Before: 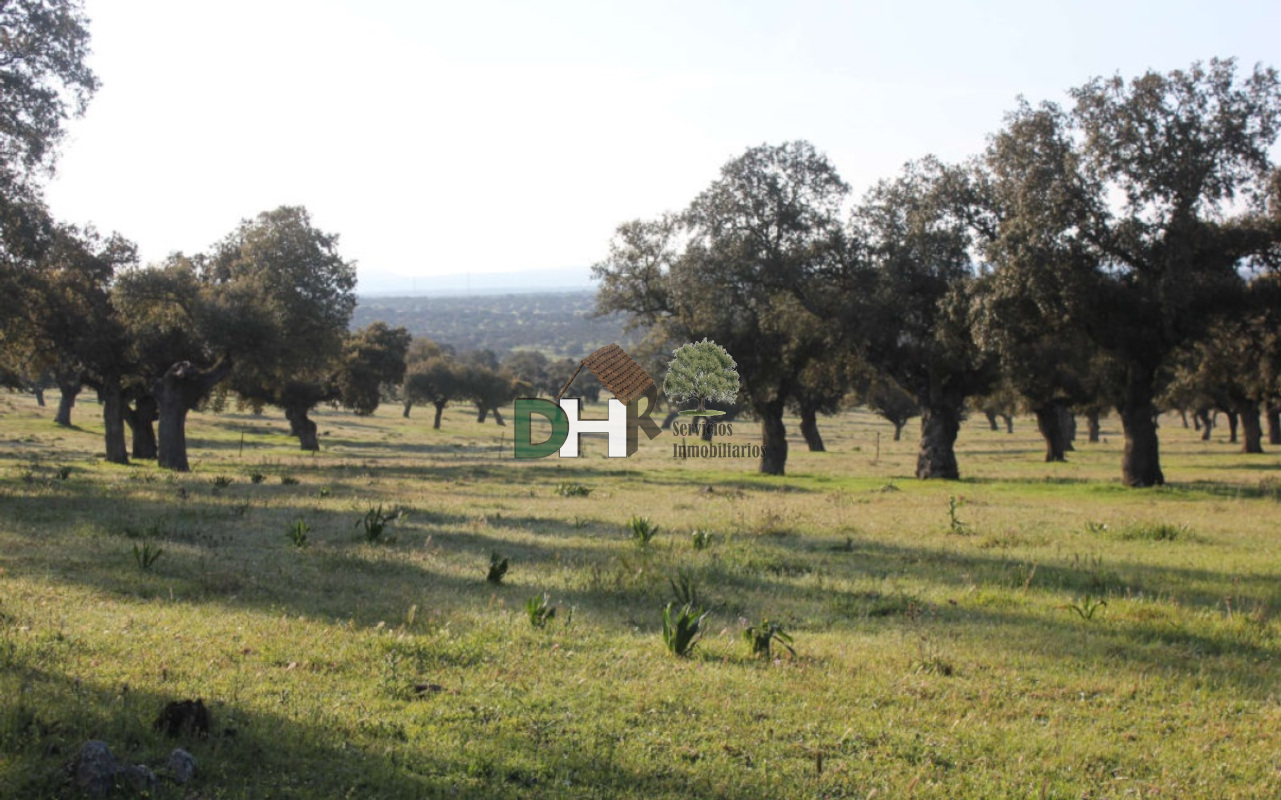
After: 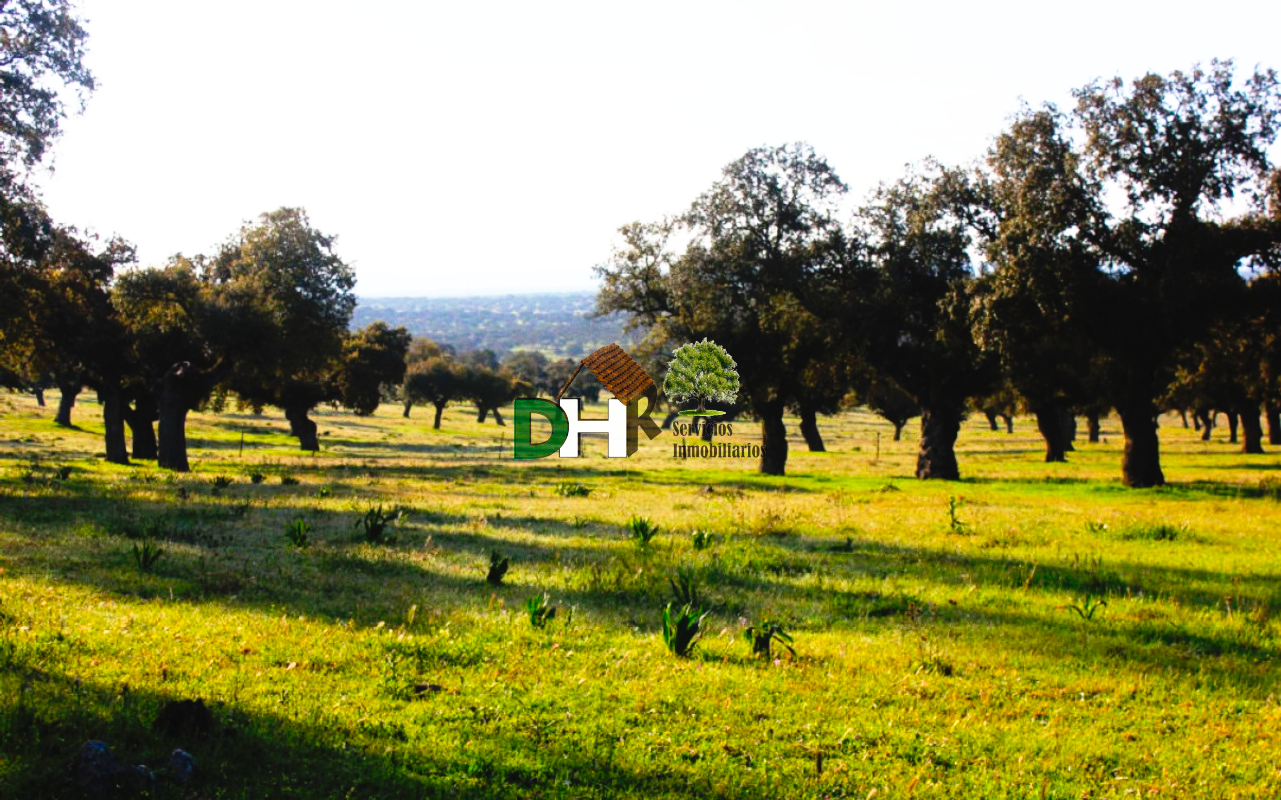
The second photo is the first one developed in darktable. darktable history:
contrast brightness saturation: saturation 0.5
tone curve: curves: ch0 [(0, 0) (0.003, 0.03) (0.011, 0.022) (0.025, 0.018) (0.044, 0.031) (0.069, 0.035) (0.1, 0.04) (0.136, 0.046) (0.177, 0.063) (0.224, 0.087) (0.277, 0.15) (0.335, 0.252) (0.399, 0.354) (0.468, 0.475) (0.543, 0.602) (0.623, 0.73) (0.709, 0.856) (0.801, 0.945) (0.898, 0.987) (1, 1)], preserve colors none
